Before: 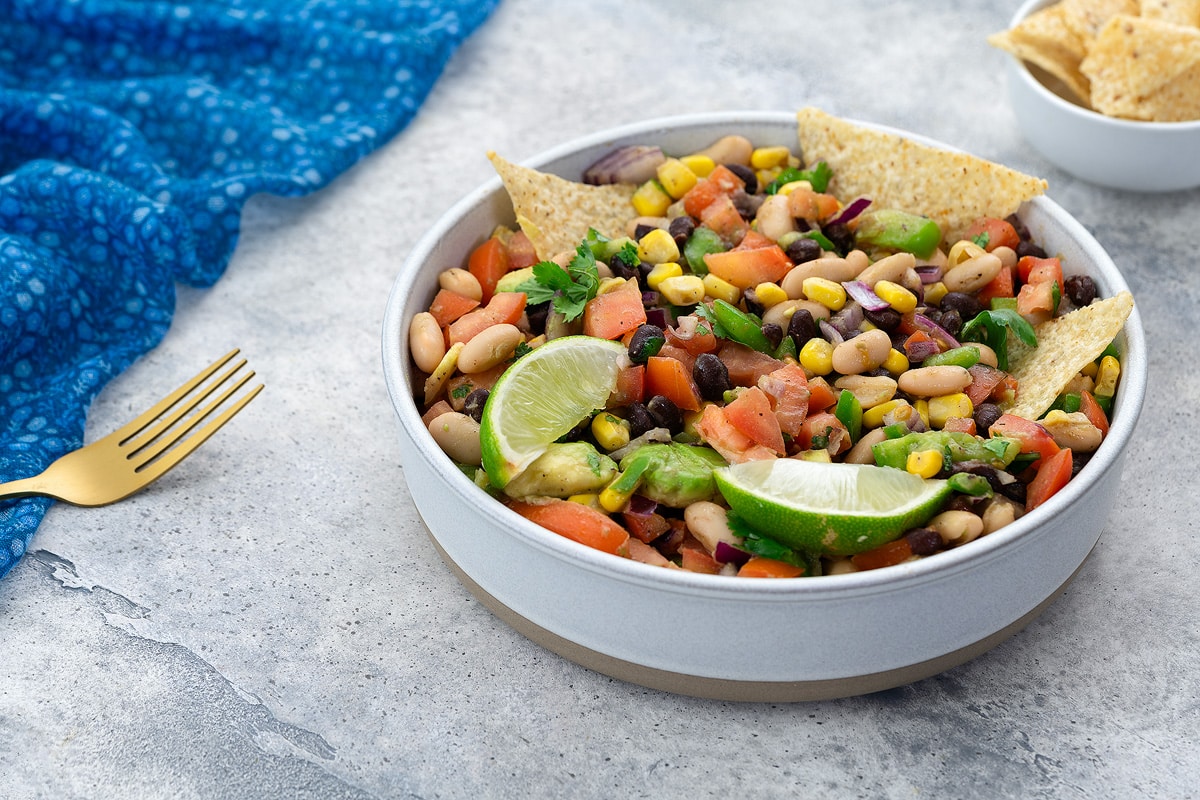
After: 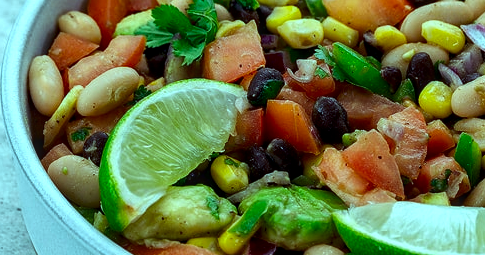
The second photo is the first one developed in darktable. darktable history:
crop: left 31.751%, top 32.172%, right 27.8%, bottom 35.83%
contrast brightness saturation: brightness -0.2, saturation 0.08
color balance rgb: shadows lift › chroma 7.23%, shadows lift › hue 246.48°, highlights gain › chroma 5.38%, highlights gain › hue 196.93°, white fulcrum 1 EV
rgb levels: preserve colors max RGB
white balance: red 0.98, blue 1.034
local contrast: on, module defaults
